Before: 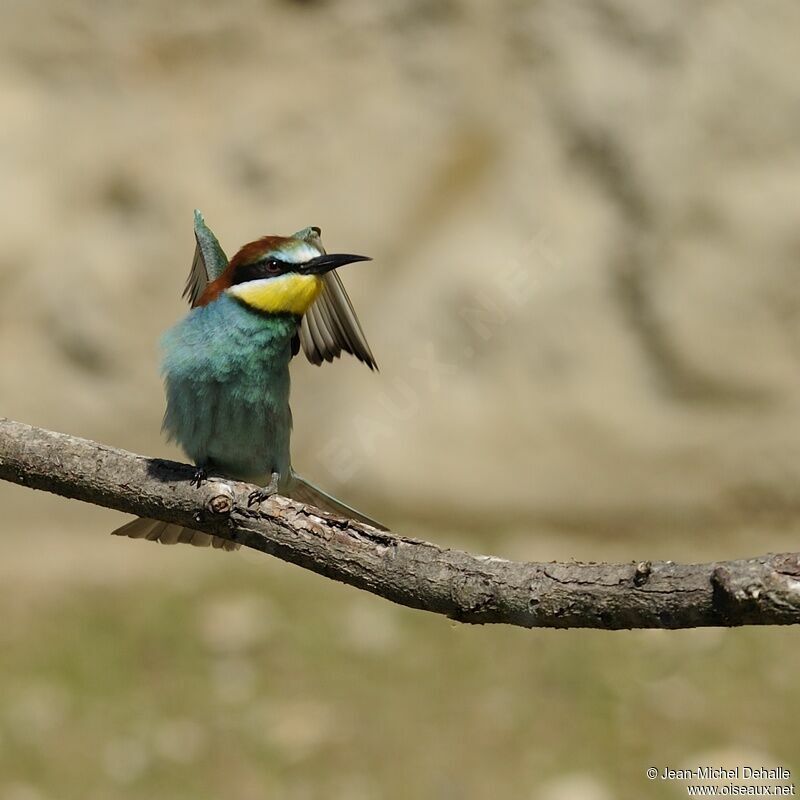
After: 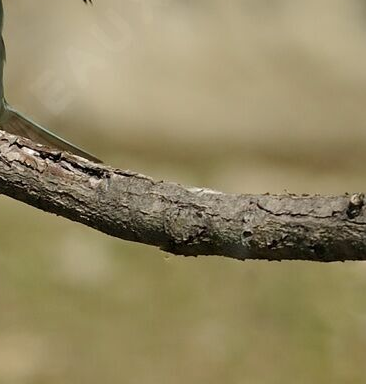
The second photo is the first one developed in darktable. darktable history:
crop: left 35.981%, top 46.027%, right 18.213%, bottom 5.878%
shadows and highlights: shadows 48.97, highlights -40.95, soften with gaussian
